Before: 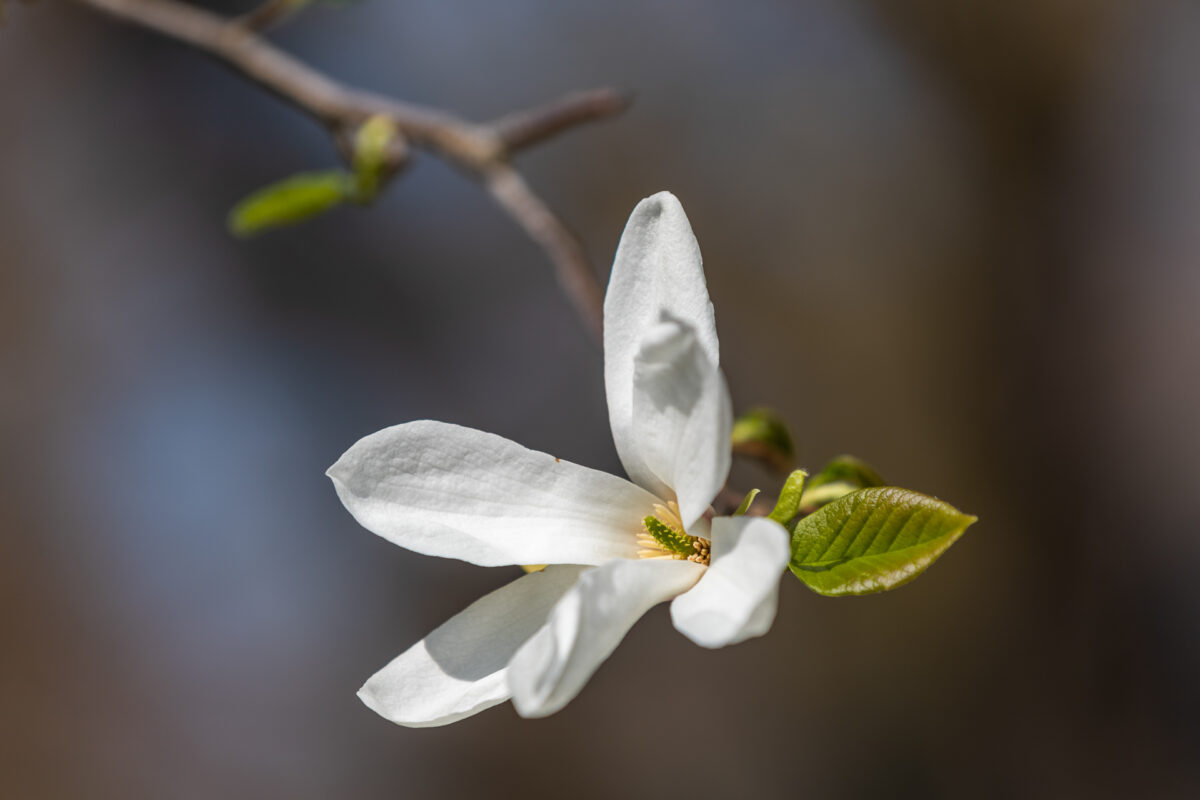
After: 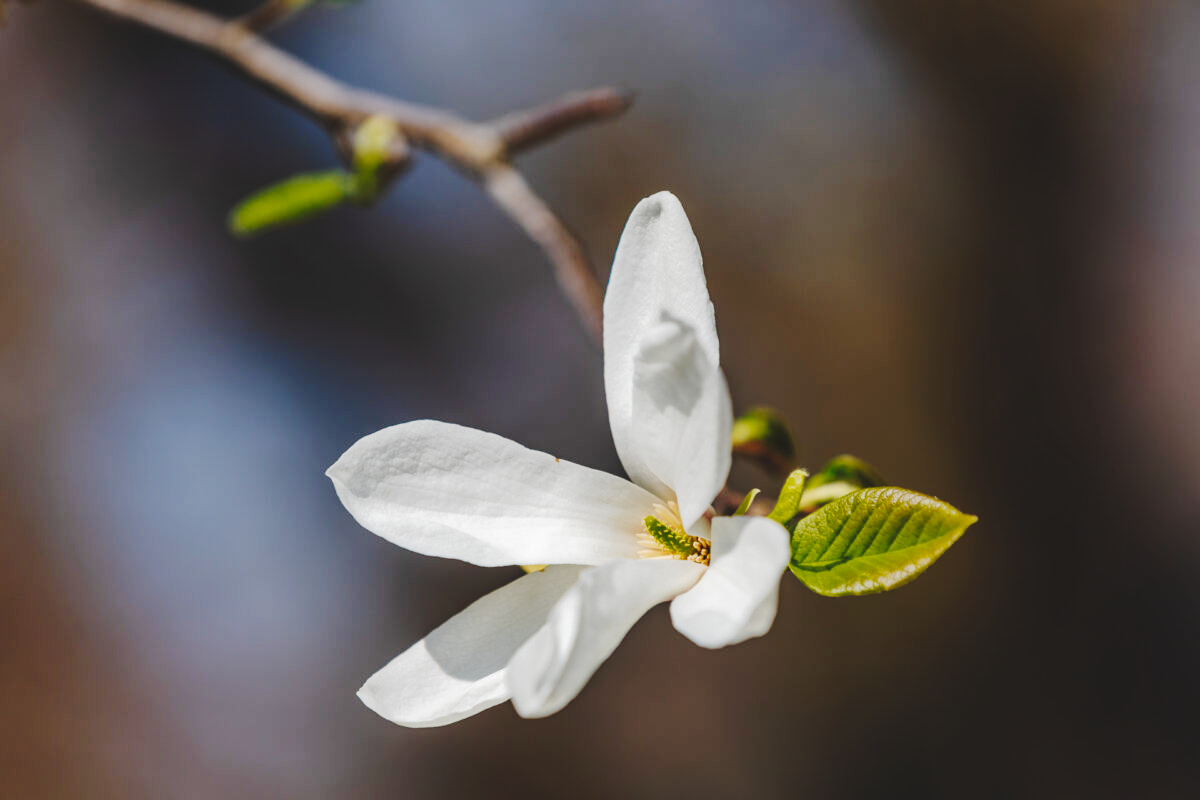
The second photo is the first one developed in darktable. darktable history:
shadows and highlights: shadows 5, soften with gaussian
tone curve: curves: ch0 [(0, 0) (0.003, 0.079) (0.011, 0.083) (0.025, 0.088) (0.044, 0.095) (0.069, 0.106) (0.1, 0.115) (0.136, 0.127) (0.177, 0.152) (0.224, 0.198) (0.277, 0.263) (0.335, 0.371) (0.399, 0.483) (0.468, 0.582) (0.543, 0.664) (0.623, 0.726) (0.709, 0.793) (0.801, 0.842) (0.898, 0.896) (1, 1)], preserve colors none
